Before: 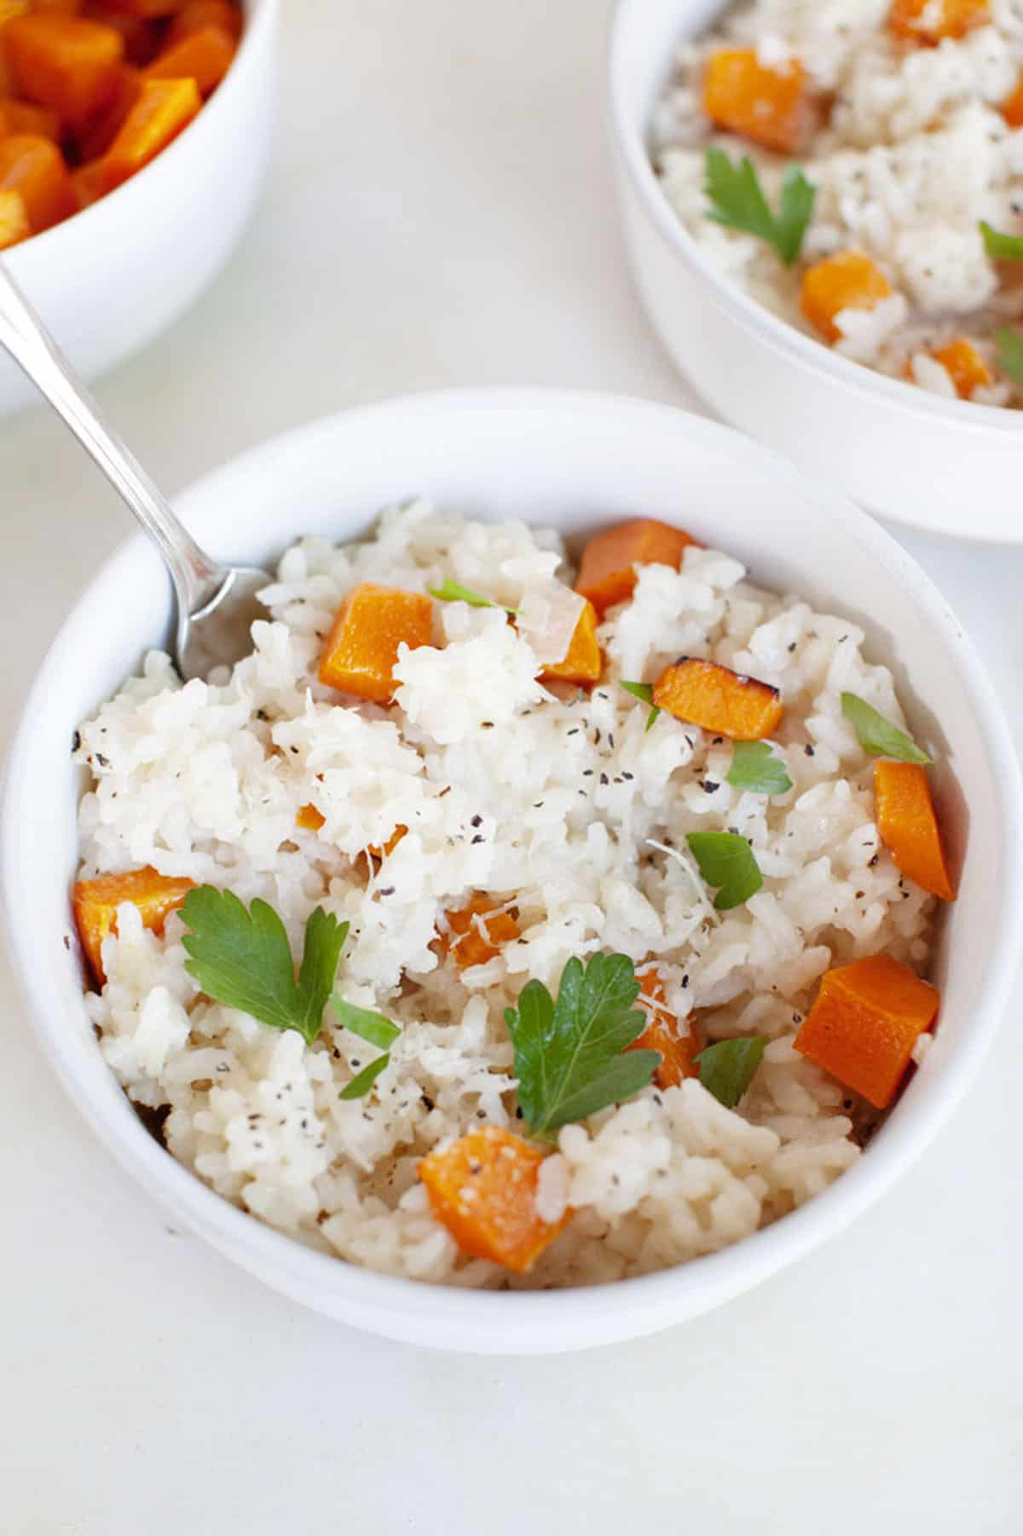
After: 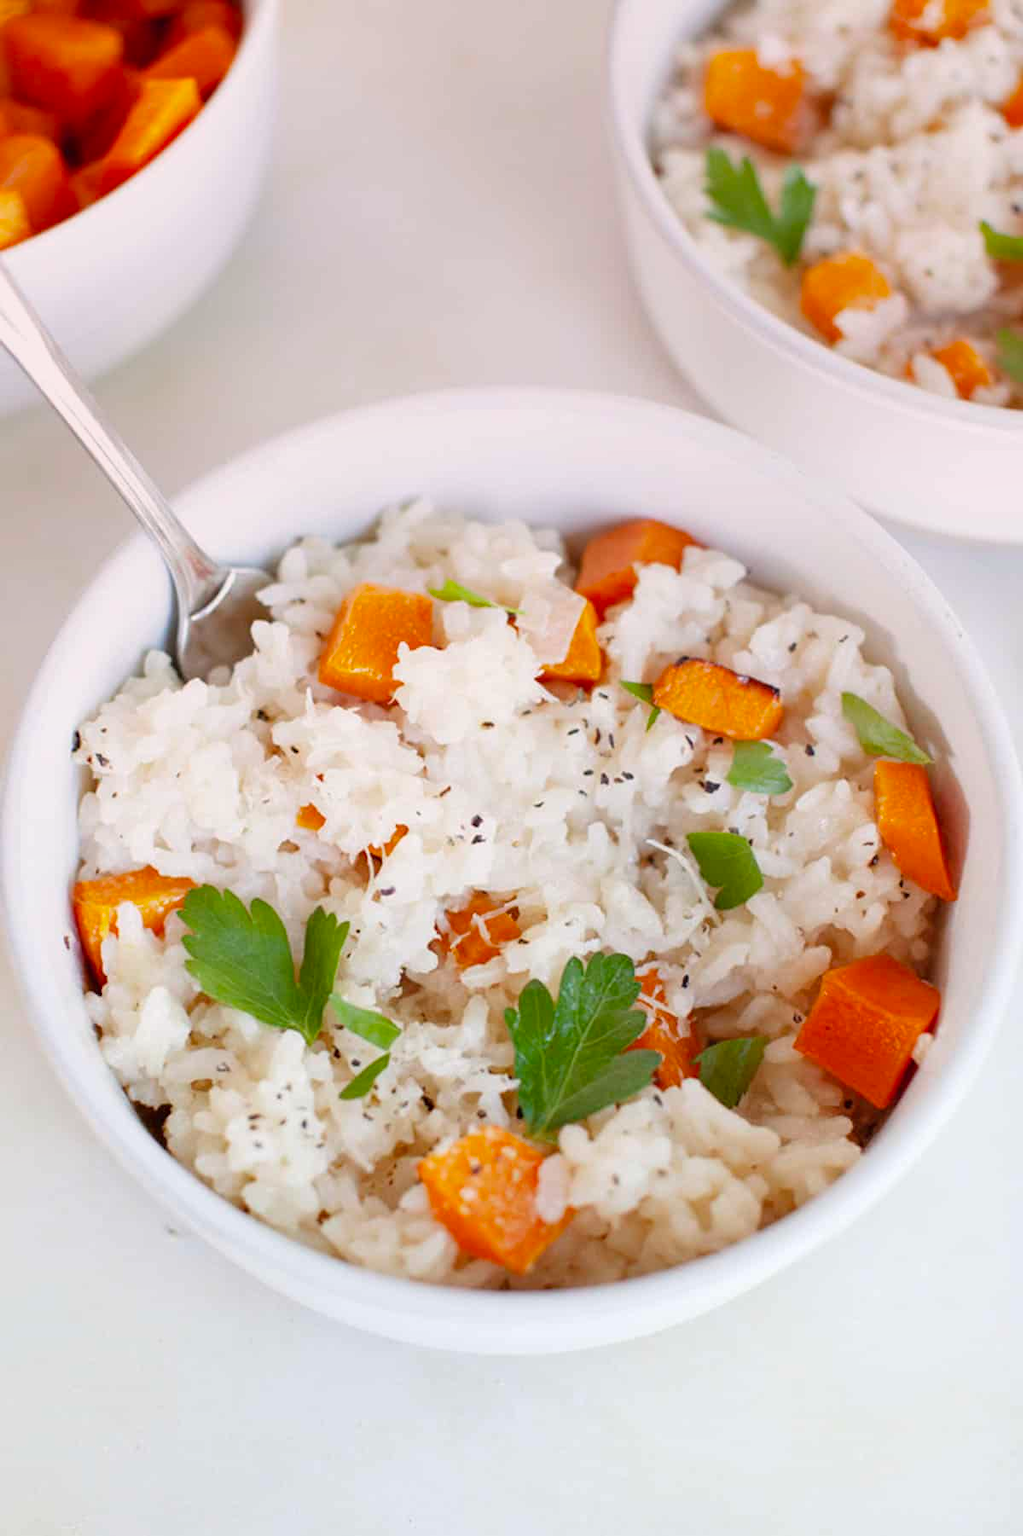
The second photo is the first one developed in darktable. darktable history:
graduated density: density 0.38 EV, hardness 21%, rotation -6.11°, saturation 32%
white balance: emerald 1
